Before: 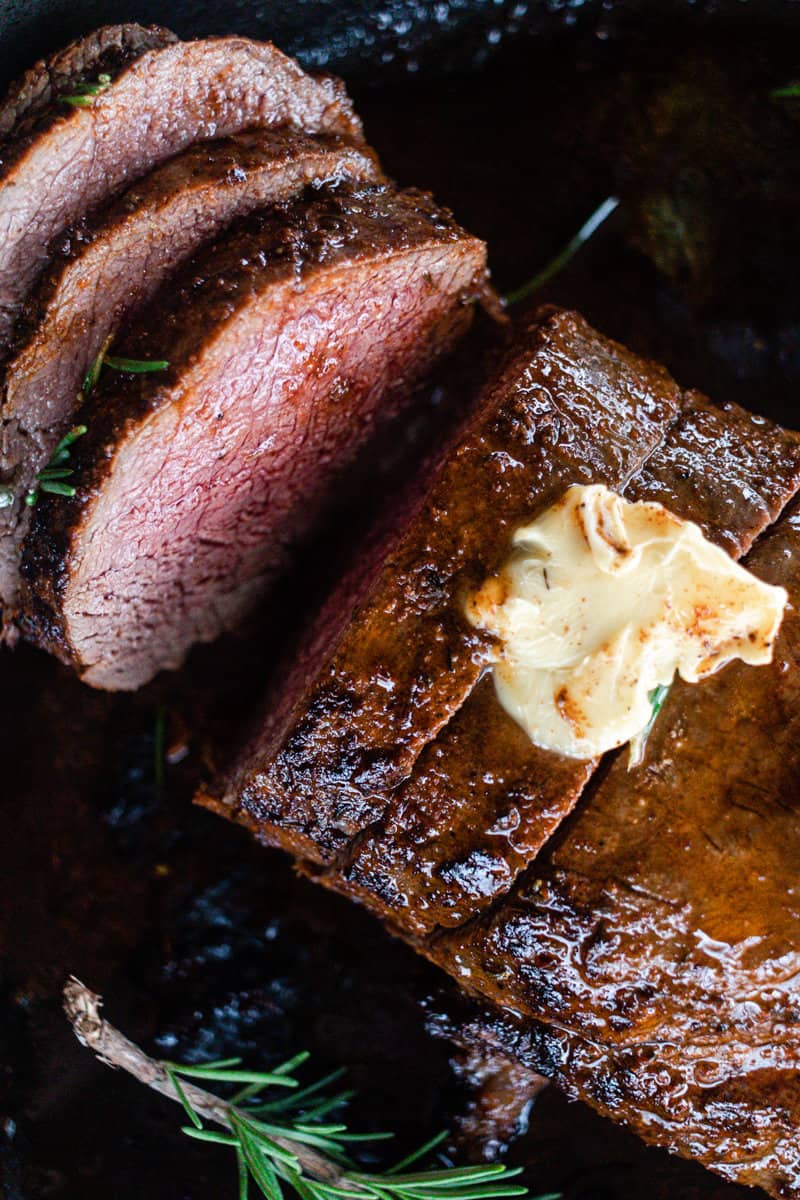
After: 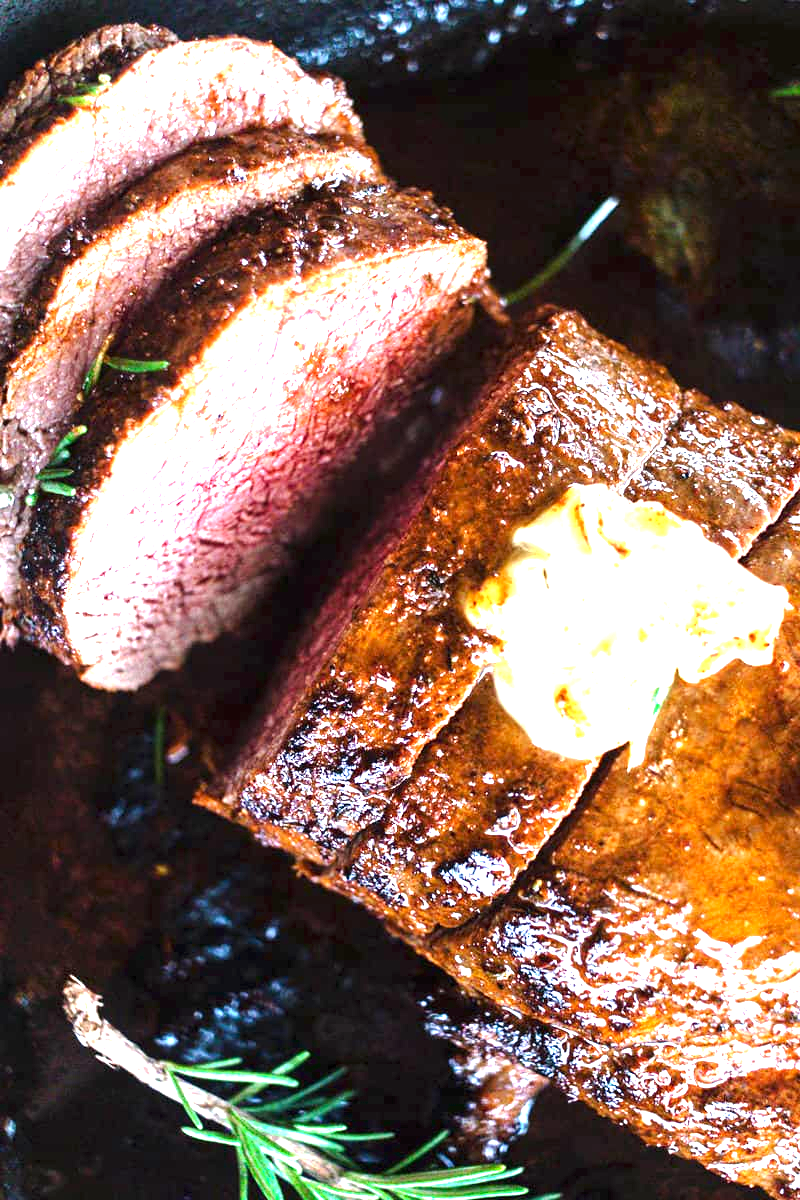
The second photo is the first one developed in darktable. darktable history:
tone curve: curves: ch0 [(0, 0) (0.003, 0.014) (0.011, 0.014) (0.025, 0.022) (0.044, 0.041) (0.069, 0.063) (0.1, 0.086) (0.136, 0.118) (0.177, 0.161) (0.224, 0.211) (0.277, 0.262) (0.335, 0.323) (0.399, 0.384) (0.468, 0.459) (0.543, 0.54) (0.623, 0.624) (0.709, 0.711) (0.801, 0.796) (0.898, 0.879) (1, 1)], preserve colors none
exposure: exposure 2.25 EV, compensate highlight preservation false
